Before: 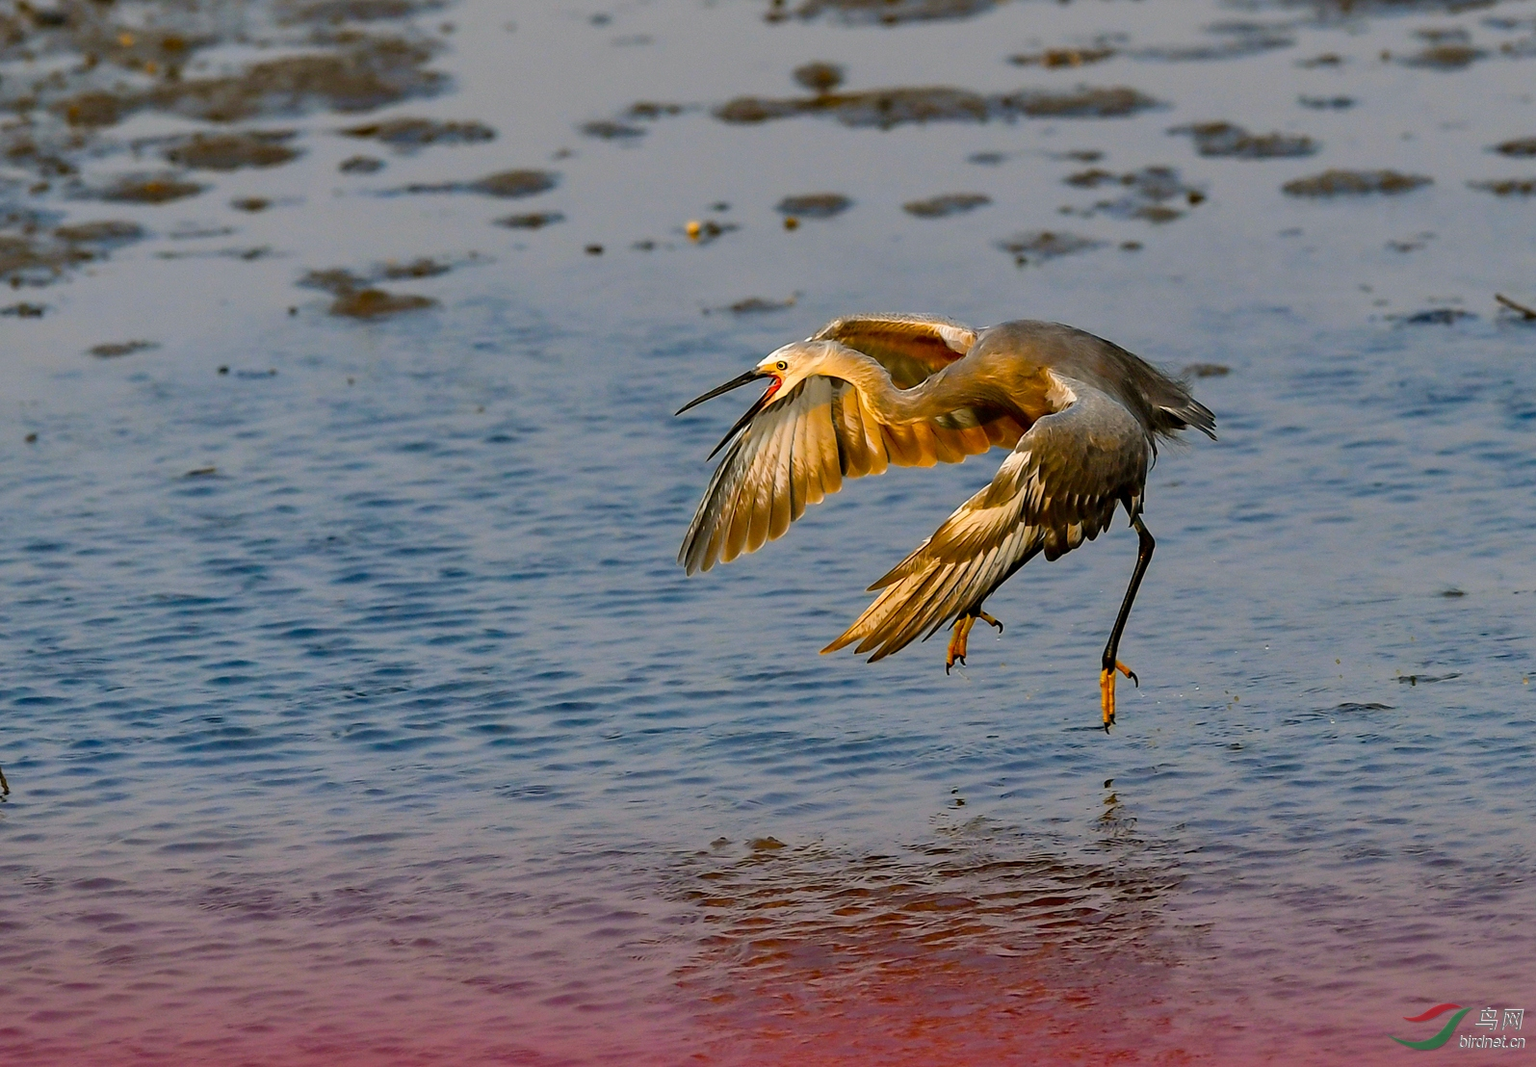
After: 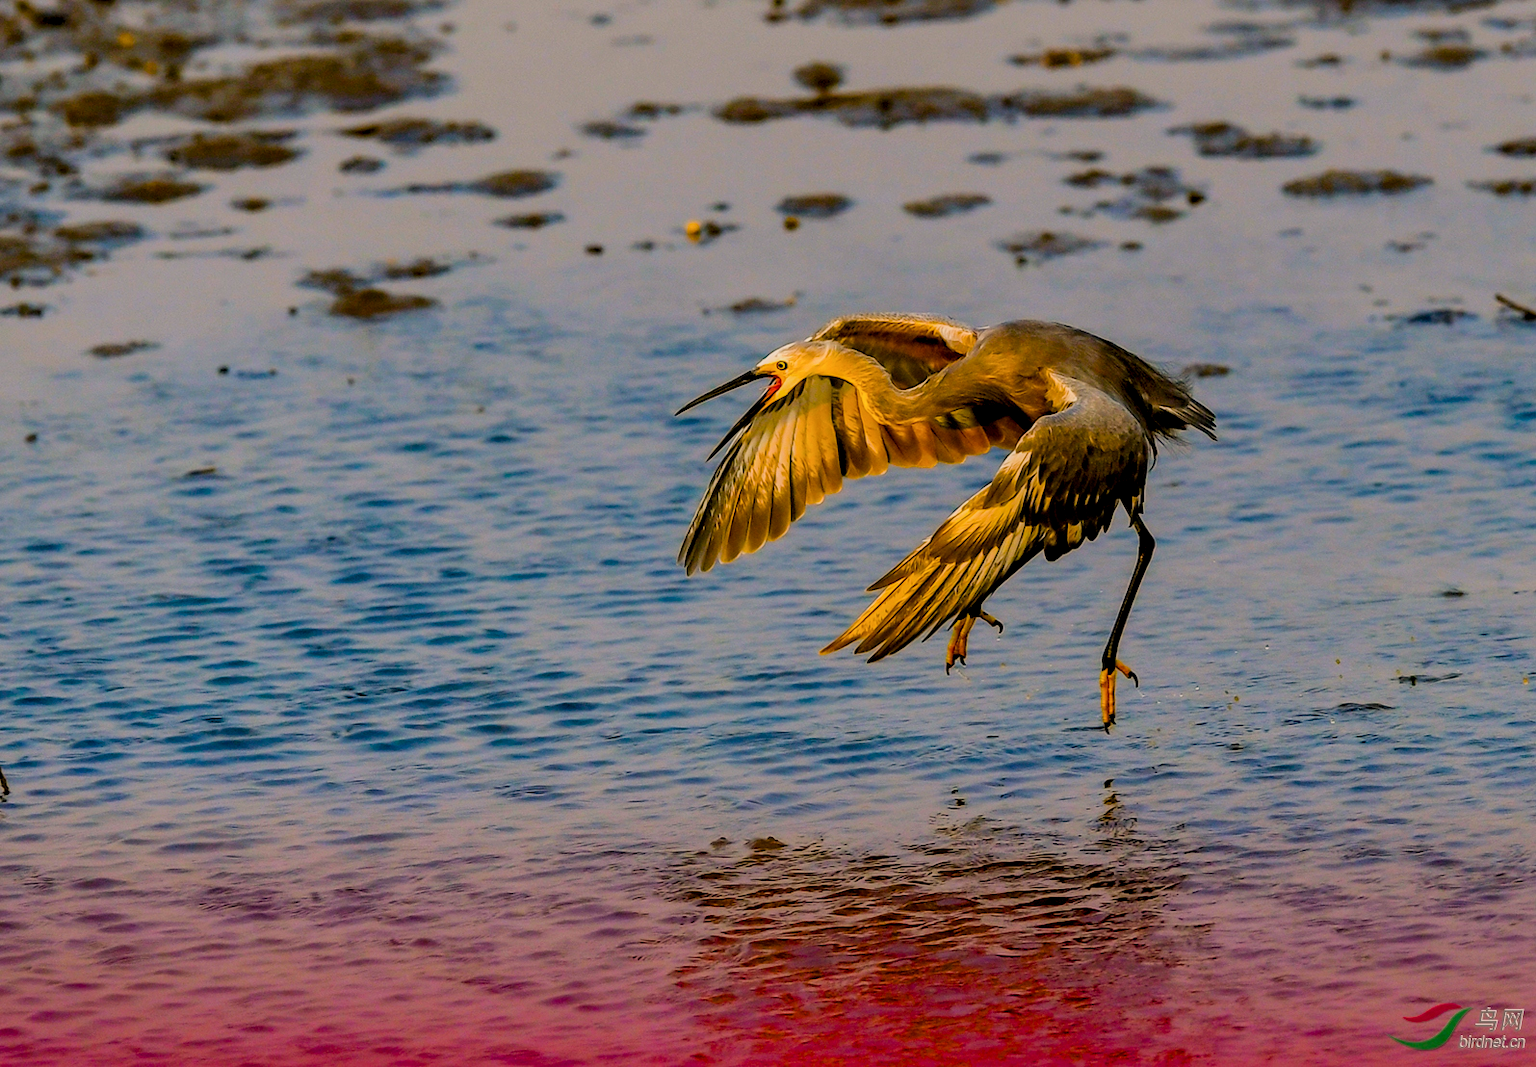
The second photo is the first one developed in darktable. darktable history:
filmic rgb: middle gray luminance 28.76%, black relative exposure -10.24 EV, white relative exposure 5.49 EV, threshold 2.96 EV, target black luminance 0%, hardness 3.95, latitude 1.14%, contrast 1.129, highlights saturation mix 5.62%, shadows ↔ highlights balance 14.57%, enable highlight reconstruction true
local contrast: on, module defaults
color balance rgb: power › chroma 0.701%, power › hue 60°, highlights gain › chroma 2.972%, highlights gain › hue 60.22°, linear chroma grading › global chroma 15.117%, perceptual saturation grading › global saturation 36.674%, perceptual saturation grading › shadows 34.854%
